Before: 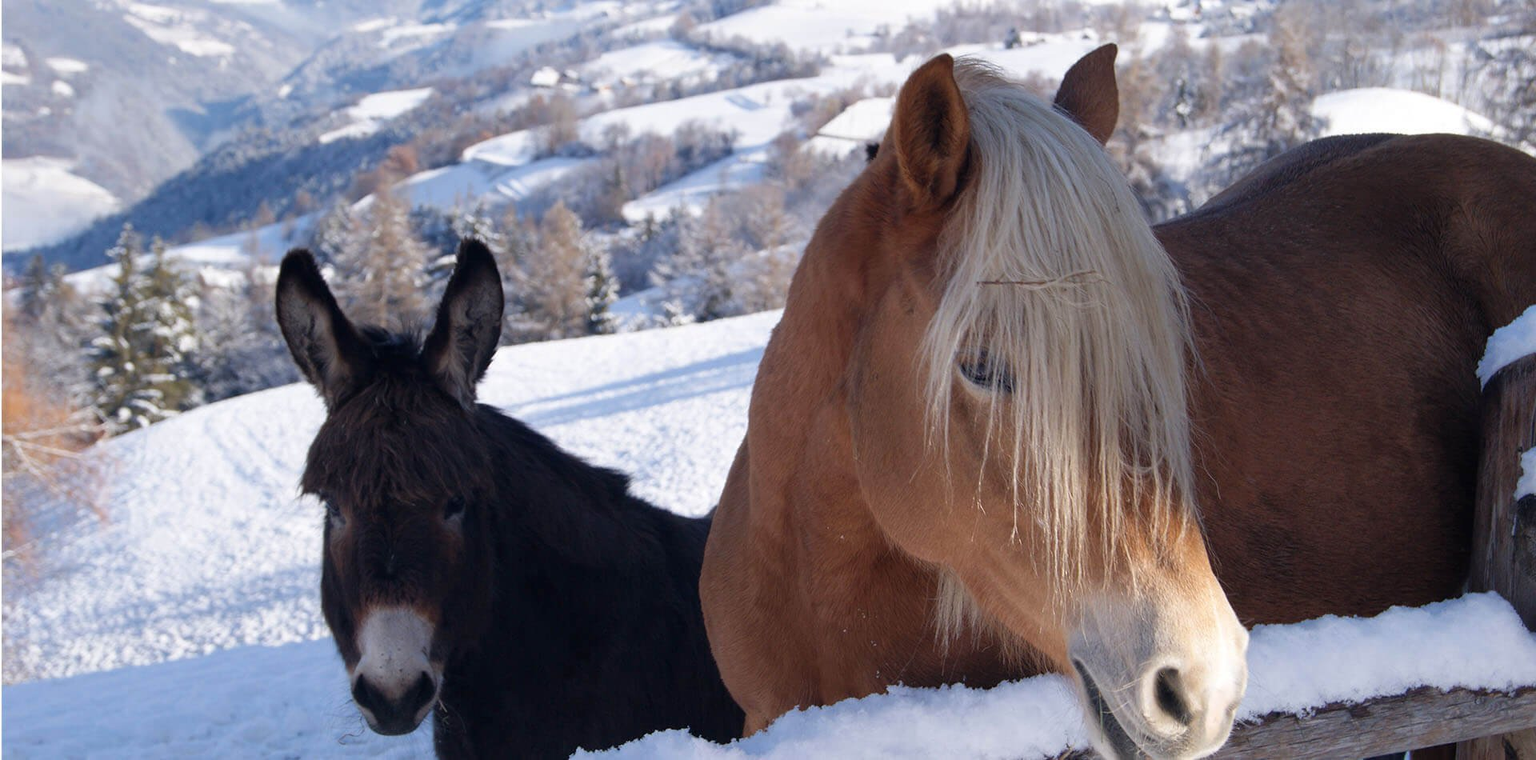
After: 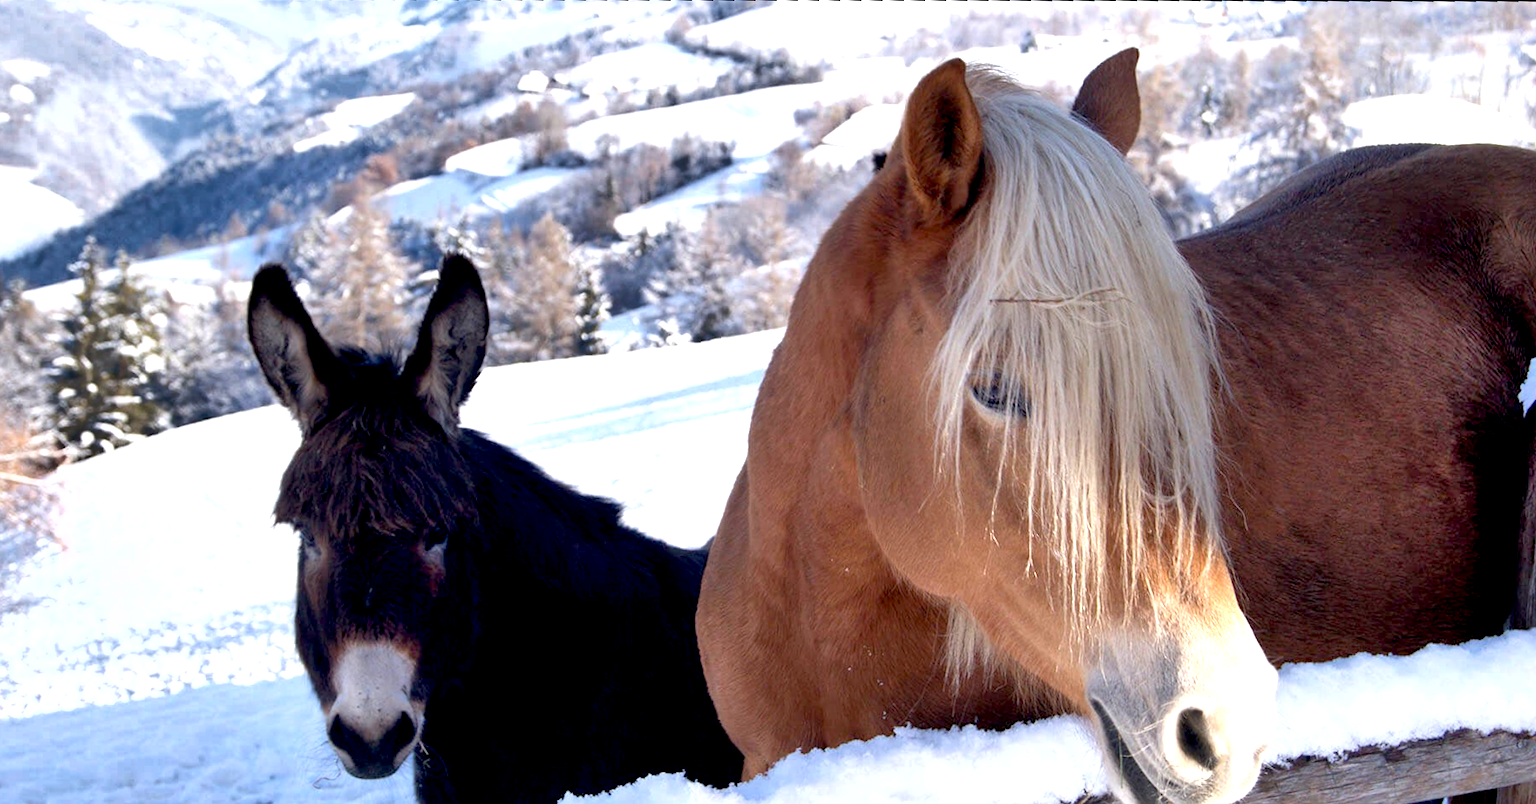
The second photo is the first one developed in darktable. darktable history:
rotate and perspective: rotation -2.29°, automatic cropping off
crop and rotate: angle -2.38°
exposure: black level correction 0.01, exposure 1 EV, compensate highlight preservation false
shadows and highlights: highlights color adjustment 0%, soften with gaussian
